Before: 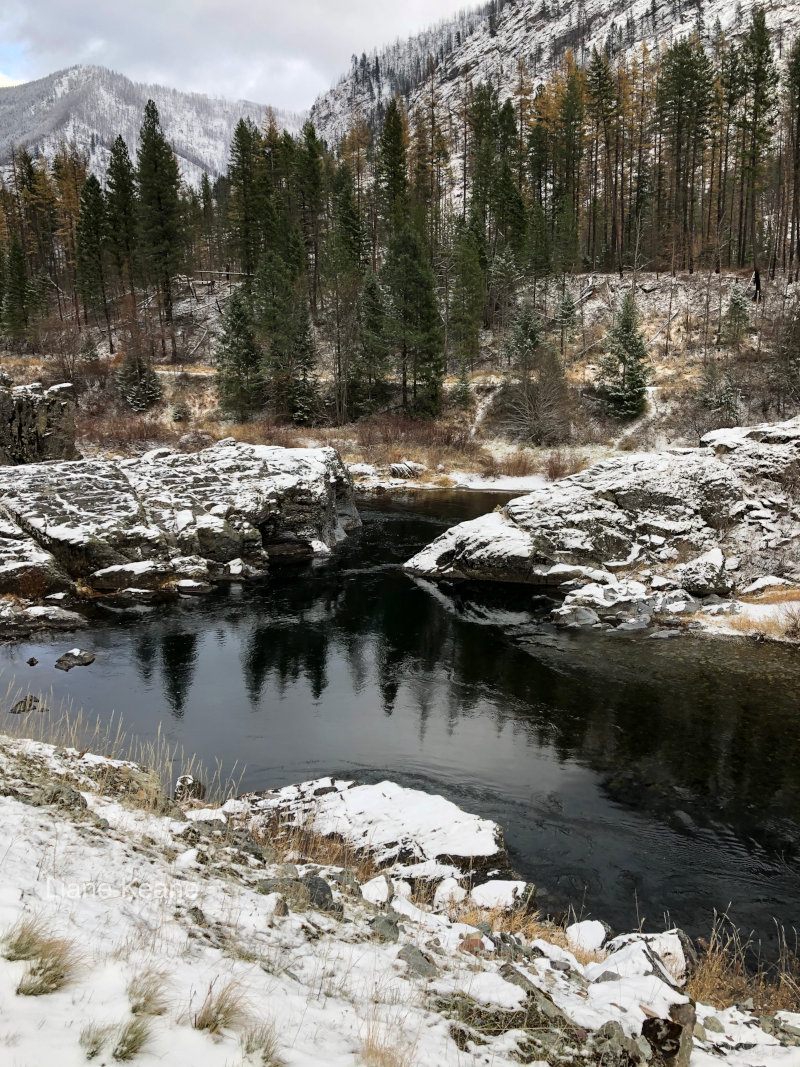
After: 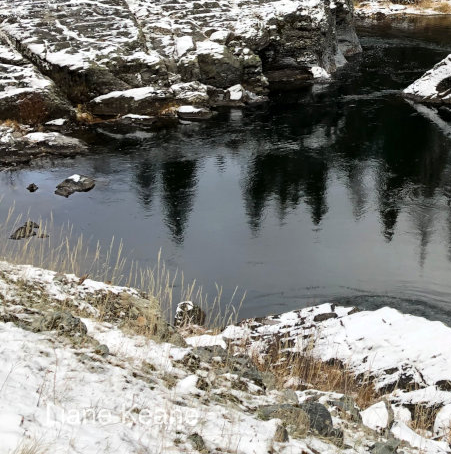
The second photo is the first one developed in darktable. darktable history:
crop: top 44.483%, right 43.593%, bottom 12.892%
exposure: exposure 0.161 EV, compensate highlight preservation false
